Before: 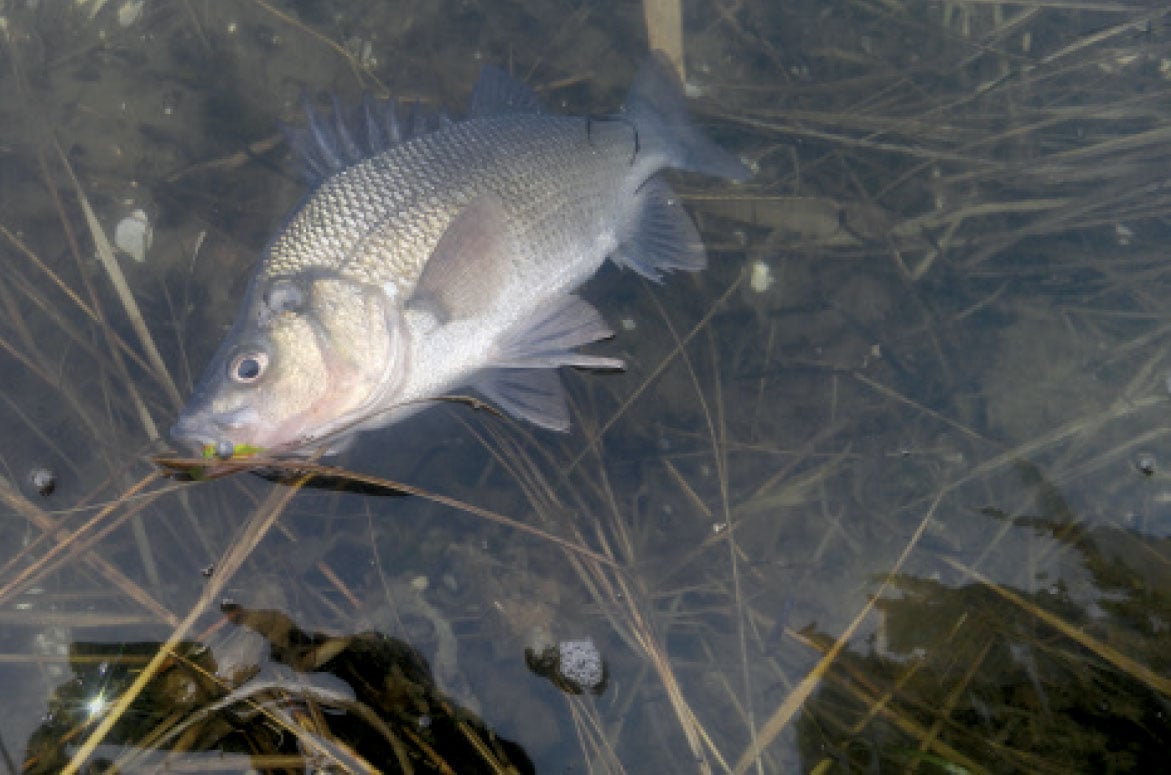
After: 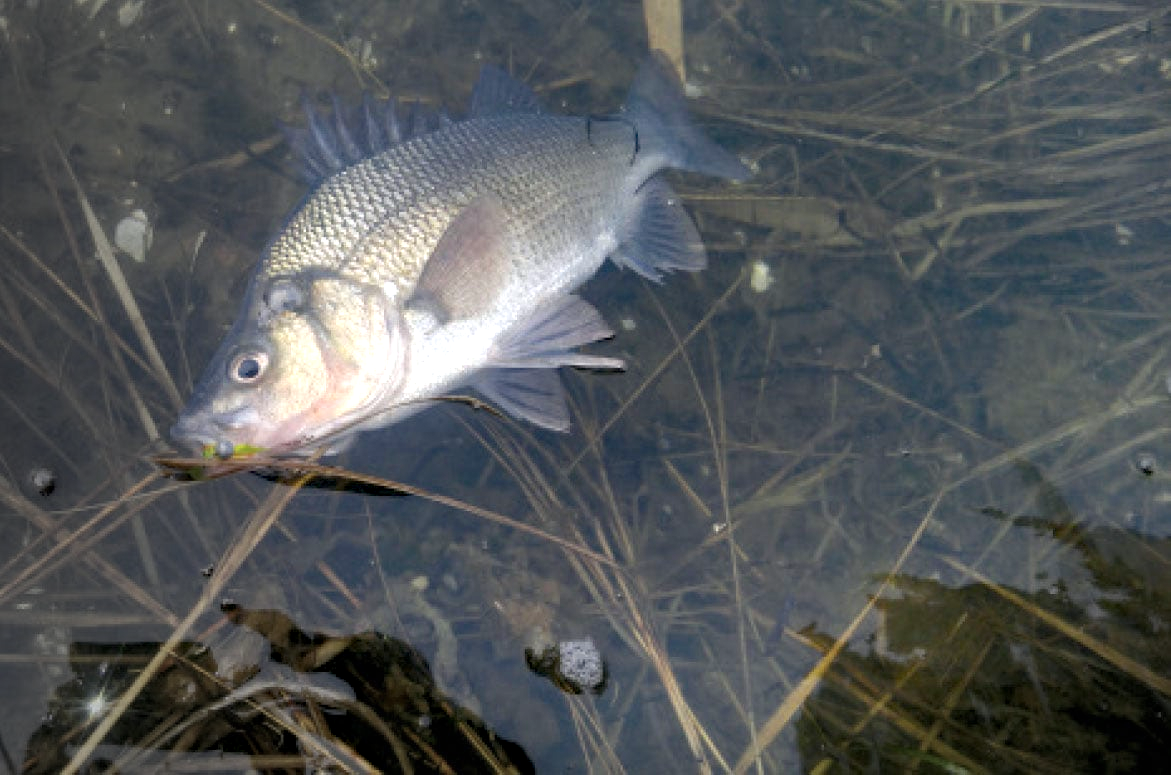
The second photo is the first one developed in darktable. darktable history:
haze removal: strength 0.29, distance 0.25, compatibility mode true, adaptive false
exposure: black level correction 0, exposure 0.5 EV, compensate exposure bias true, compensate highlight preservation false
vignetting: fall-off start 73.57%, center (0.22, -0.235)
